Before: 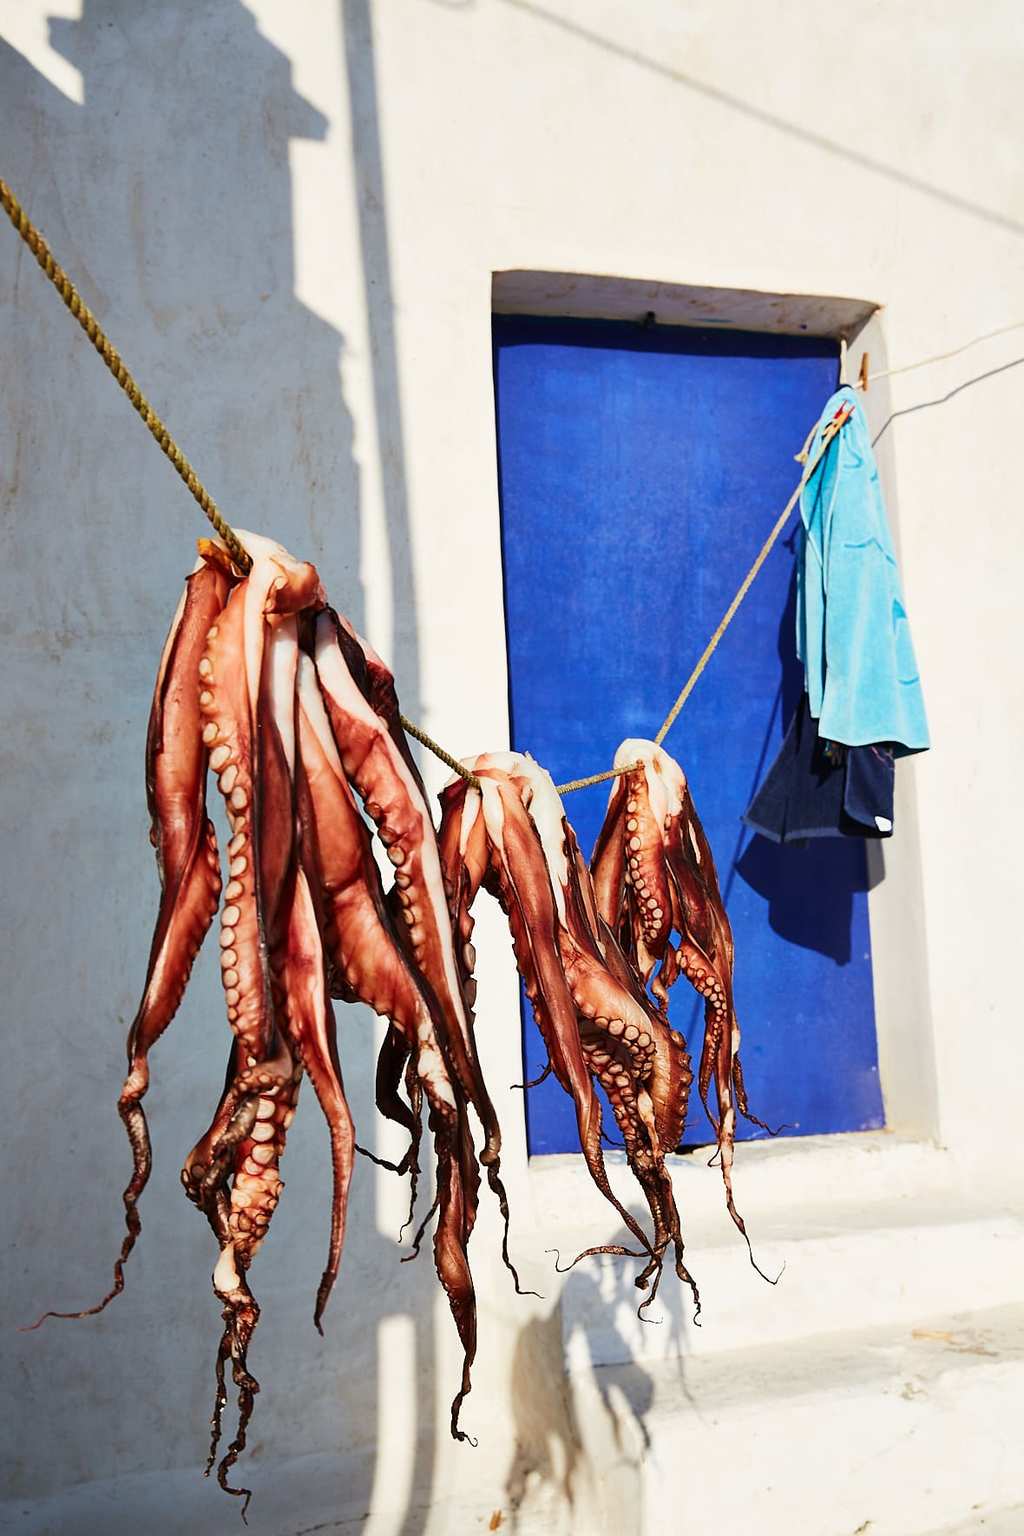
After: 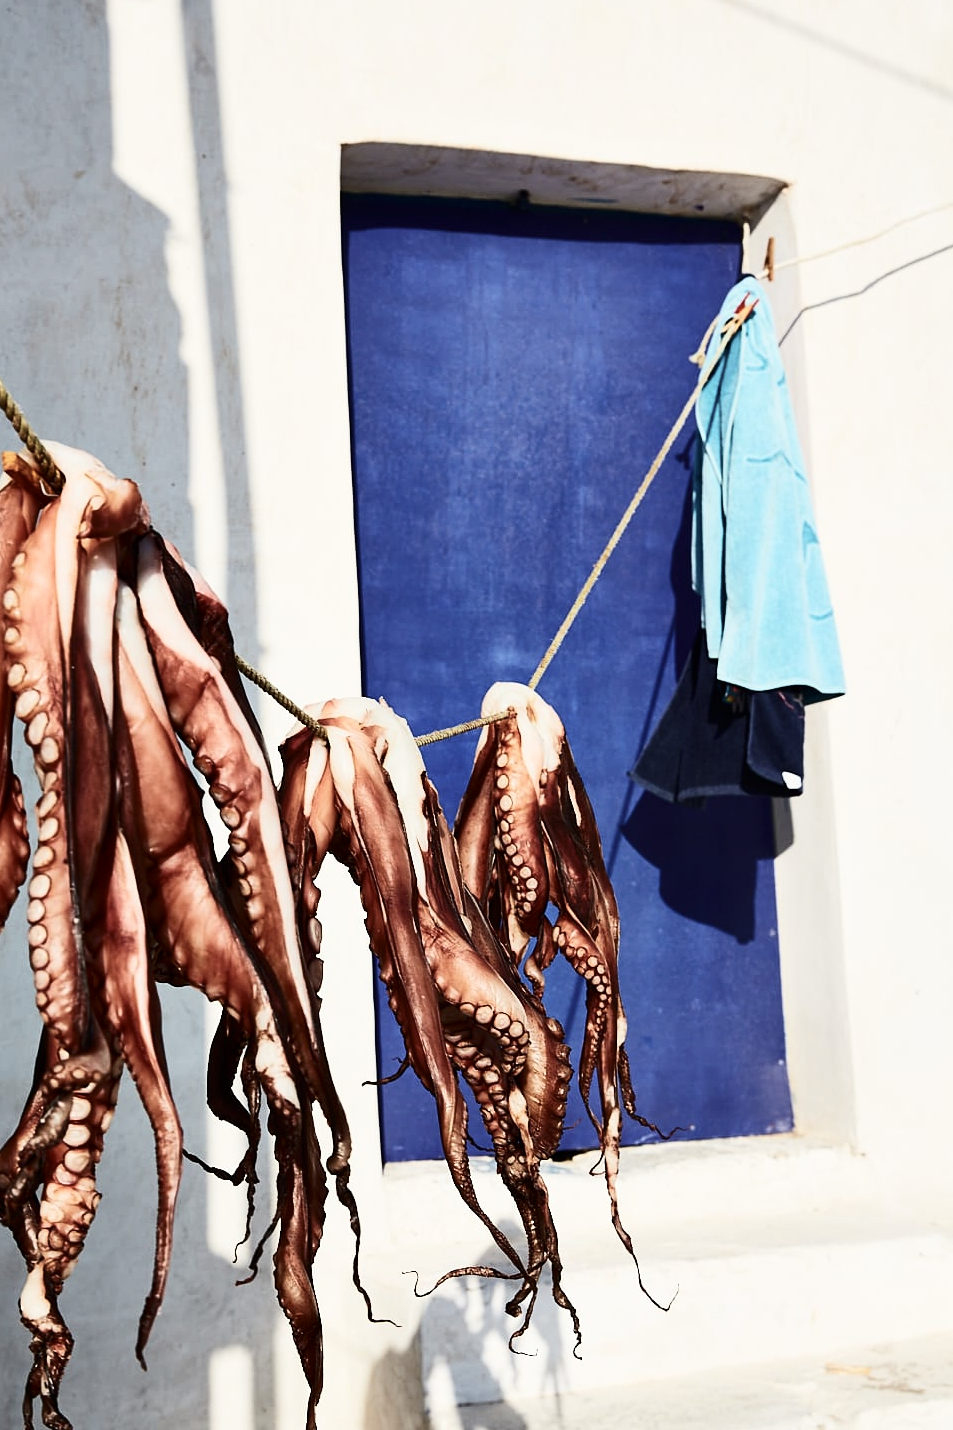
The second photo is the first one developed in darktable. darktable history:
contrast brightness saturation: contrast 0.25, saturation -0.31
crop: left 19.159%, top 9.58%, bottom 9.58%
